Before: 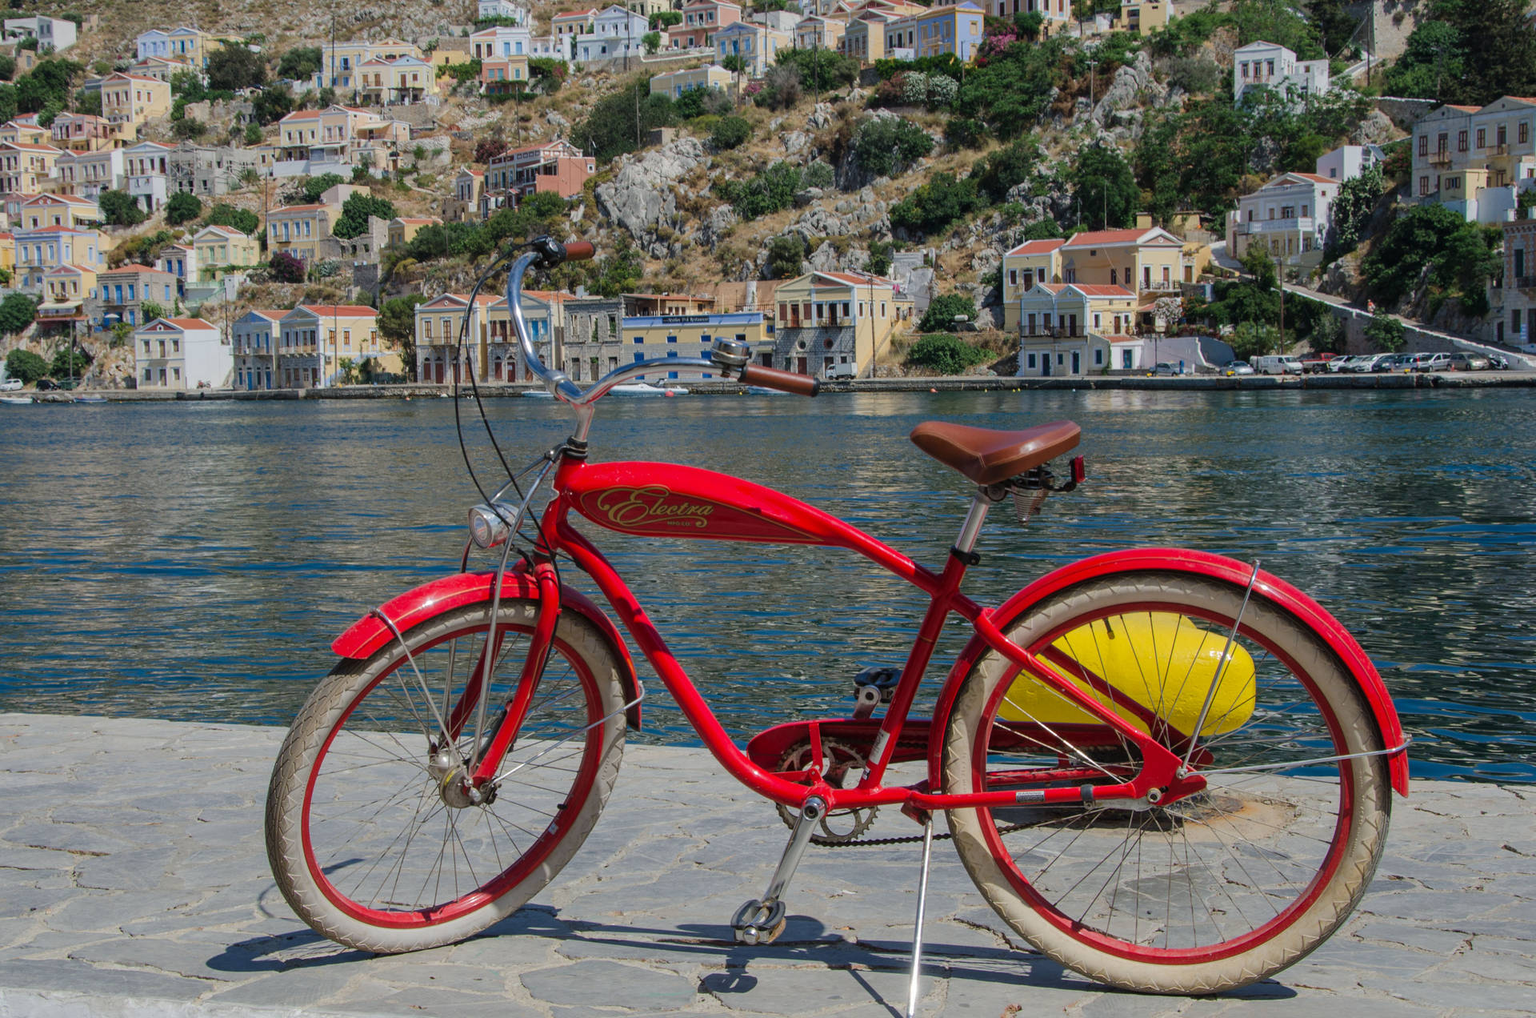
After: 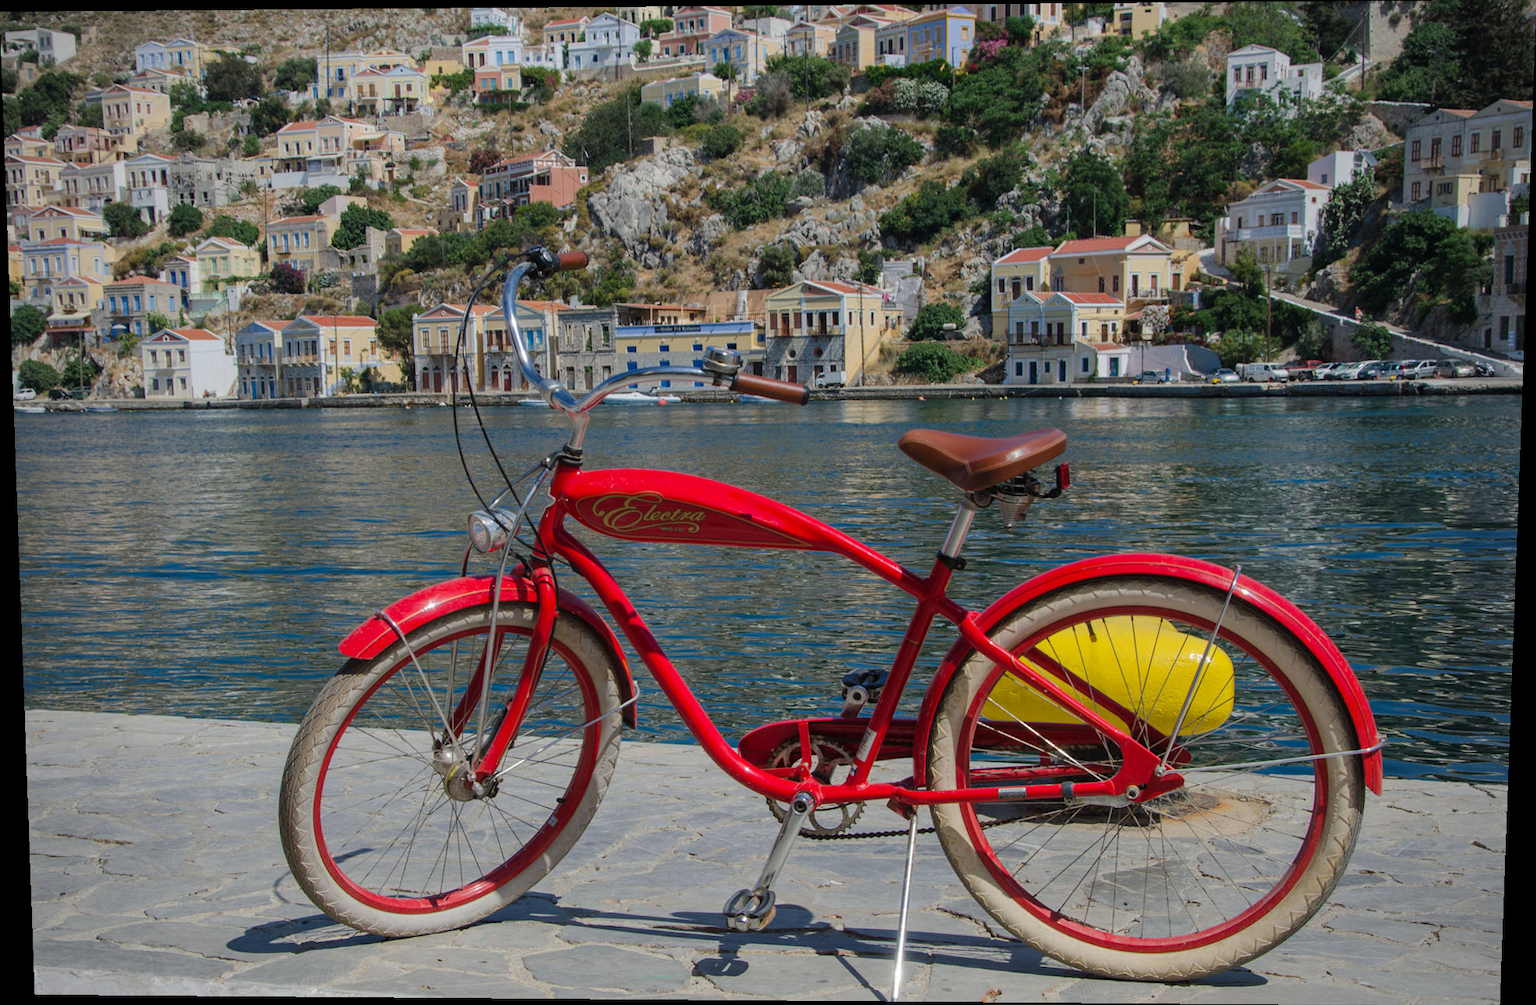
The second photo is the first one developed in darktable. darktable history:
vignetting: fall-off radius 60.92%
rotate and perspective: lens shift (vertical) 0.048, lens shift (horizontal) -0.024, automatic cropping off
bloom: size 3%, threshold 100%, strength 0%
